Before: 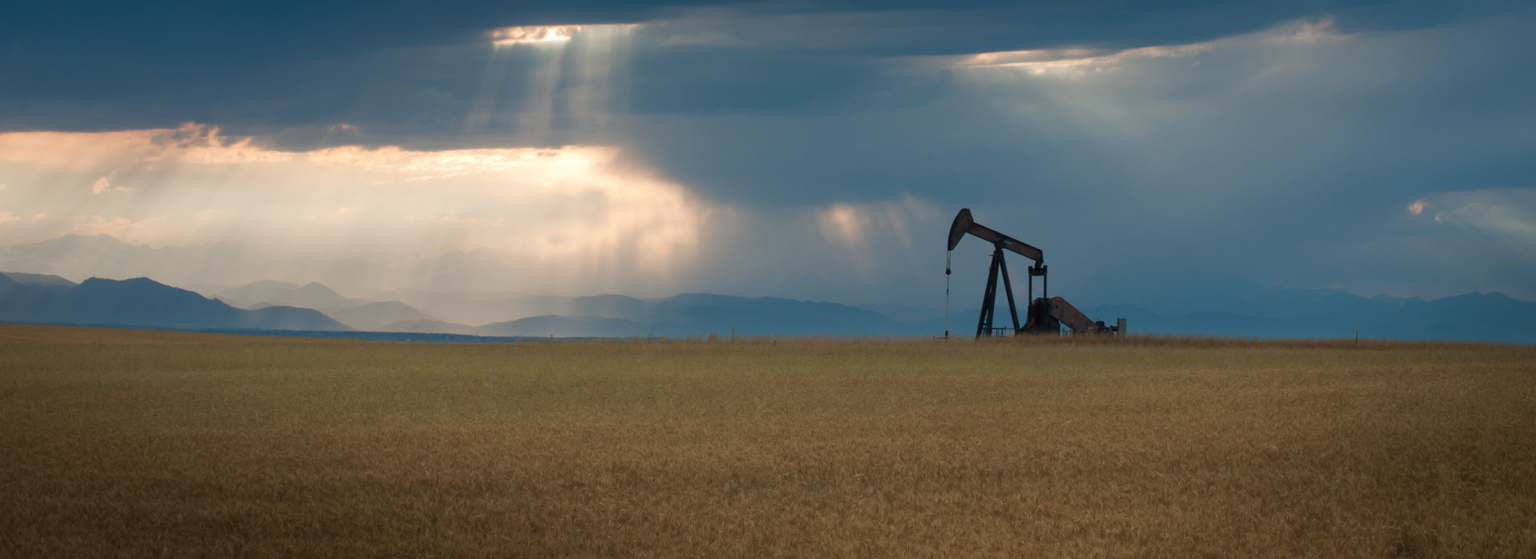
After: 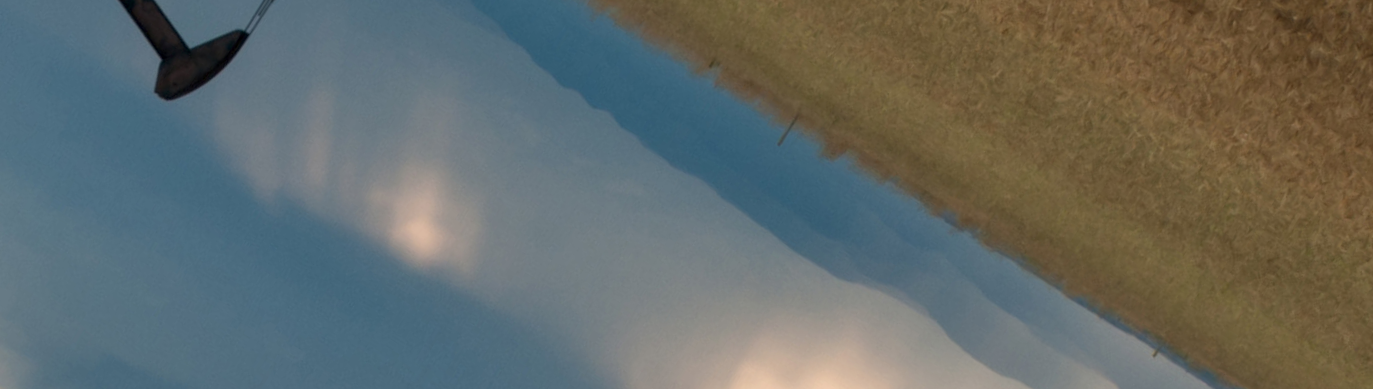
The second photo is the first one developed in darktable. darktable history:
crop and rotate: angle 148.38°, left 9.215%, top 15.596%, right 4.36%, bottom 16.958%
local contrast: on, module defaults
